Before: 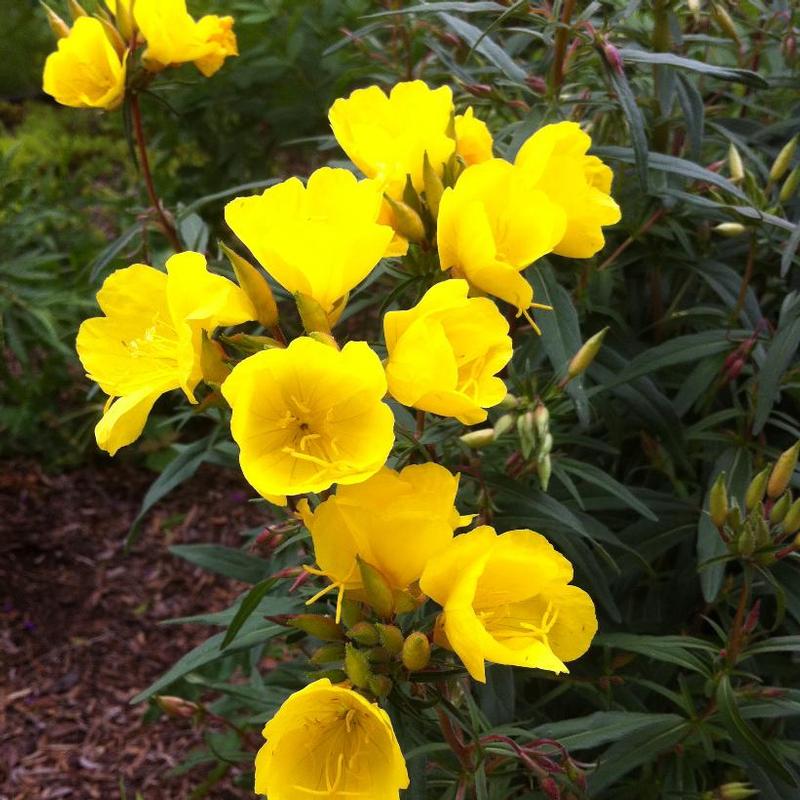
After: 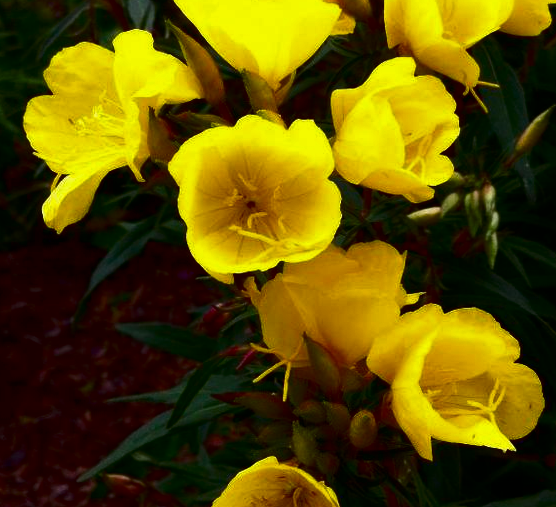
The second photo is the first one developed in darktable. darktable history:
exposure: compensate exposure bias true, compensate highlight preservation false
crop: left 6.671%, top 27.834%, right 23.739%, bottom 8.679%
contrast brightness saturation: contrast 0.085, brightness -0.584, saturation 0.165
